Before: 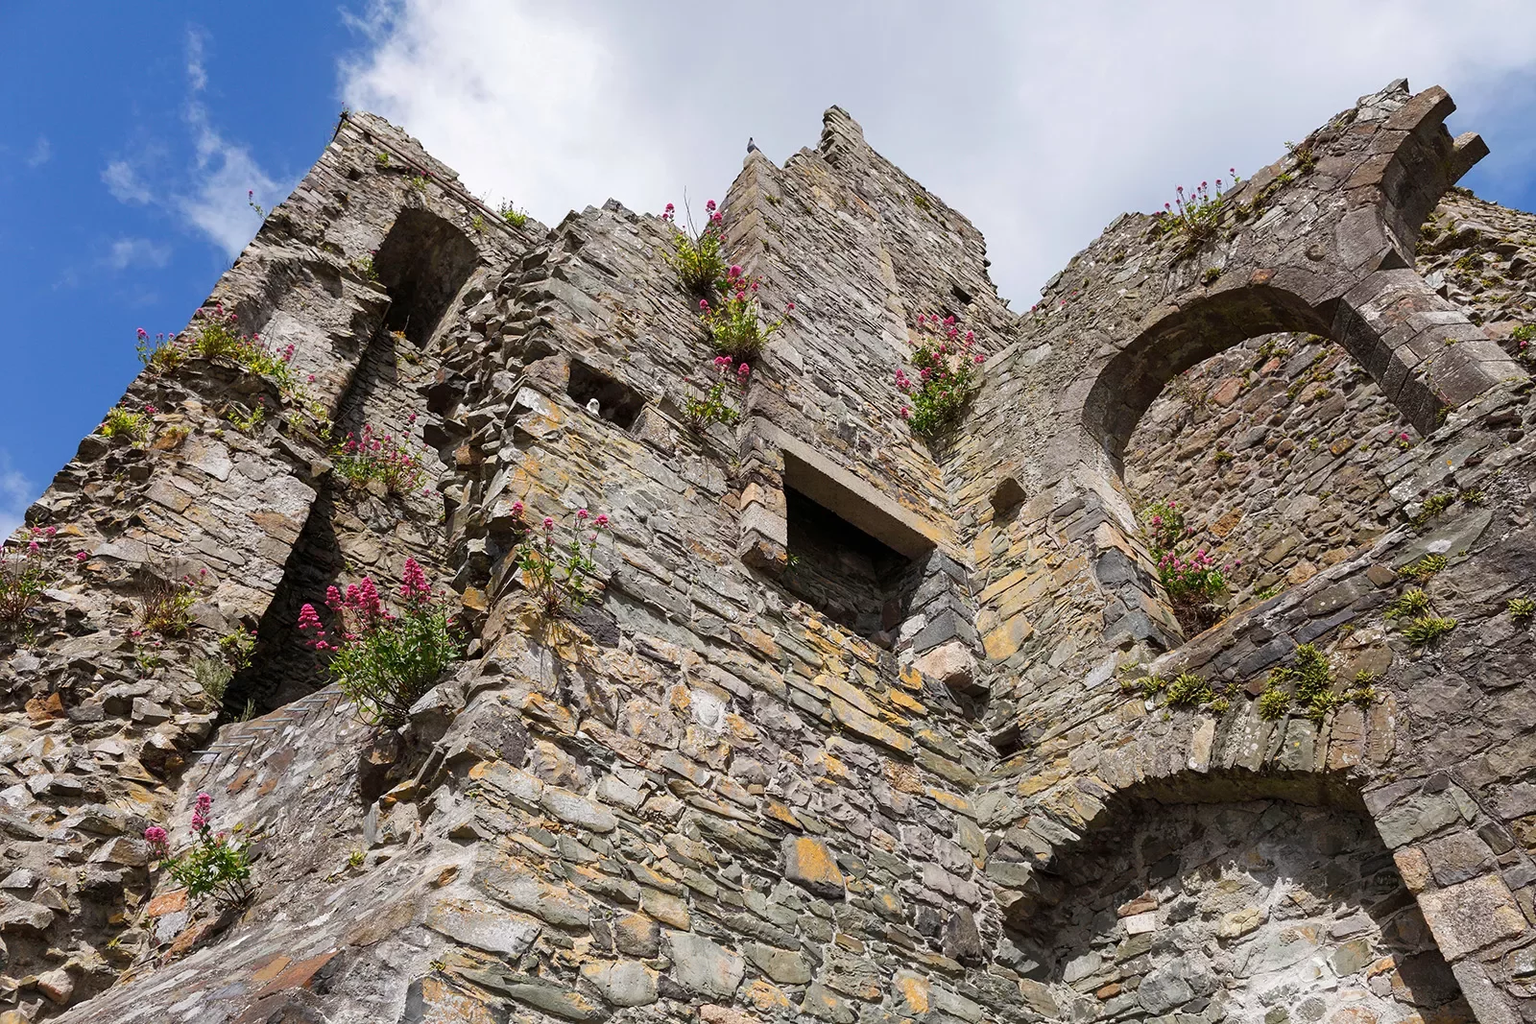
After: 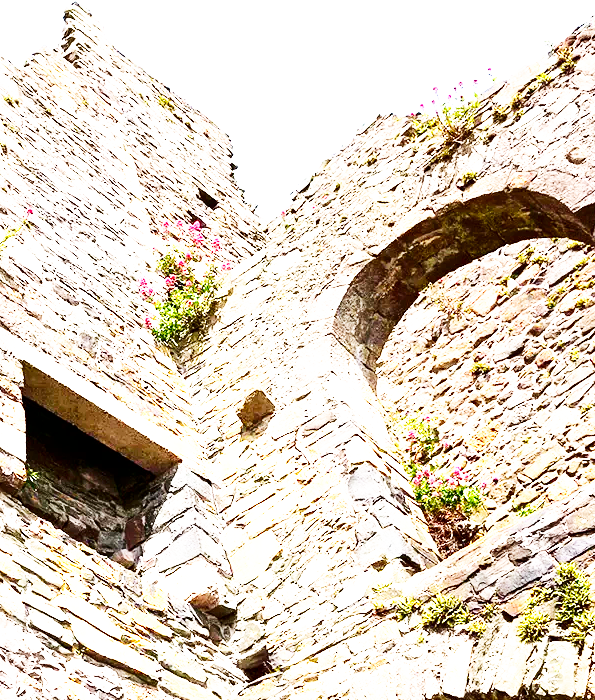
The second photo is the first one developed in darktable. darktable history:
contrast brightness saturation: contrast 0.203, brightness -0.103, saturation 0.103
crop and rotate: left 49.672%, top 10.128%, right 13.079%, bottom 24.224%
exposure: black level correction 0.001, exposure 1.71 EV, compensate exposure bias true, compensate highlight preservation false
base curve: curves: ch0 [(0, 0) (0.007, 0.004) (0.027, 0.03) (0.046, 0.07) (0.207, 0.54) (0.442, 0.872) (0.673, 0.972) (1, 1)], preserve colors none
